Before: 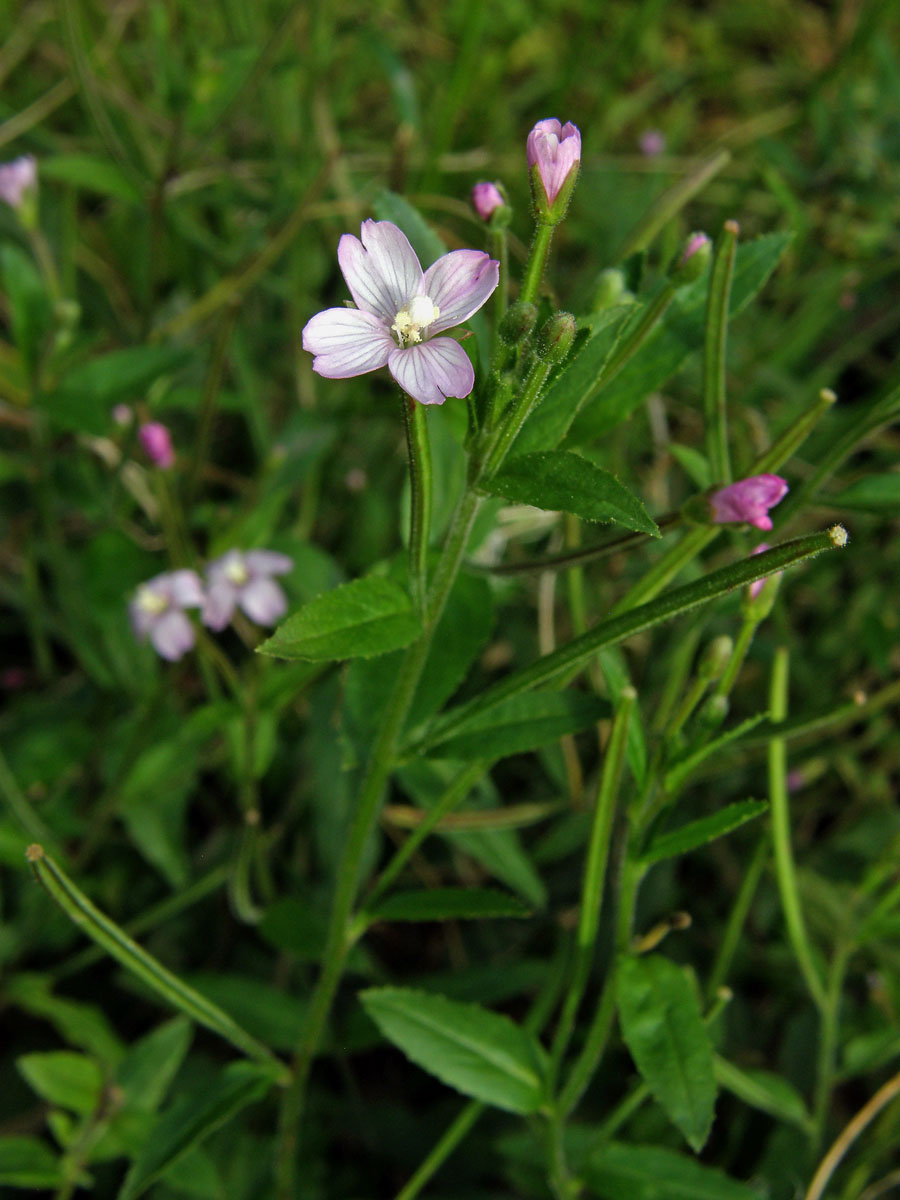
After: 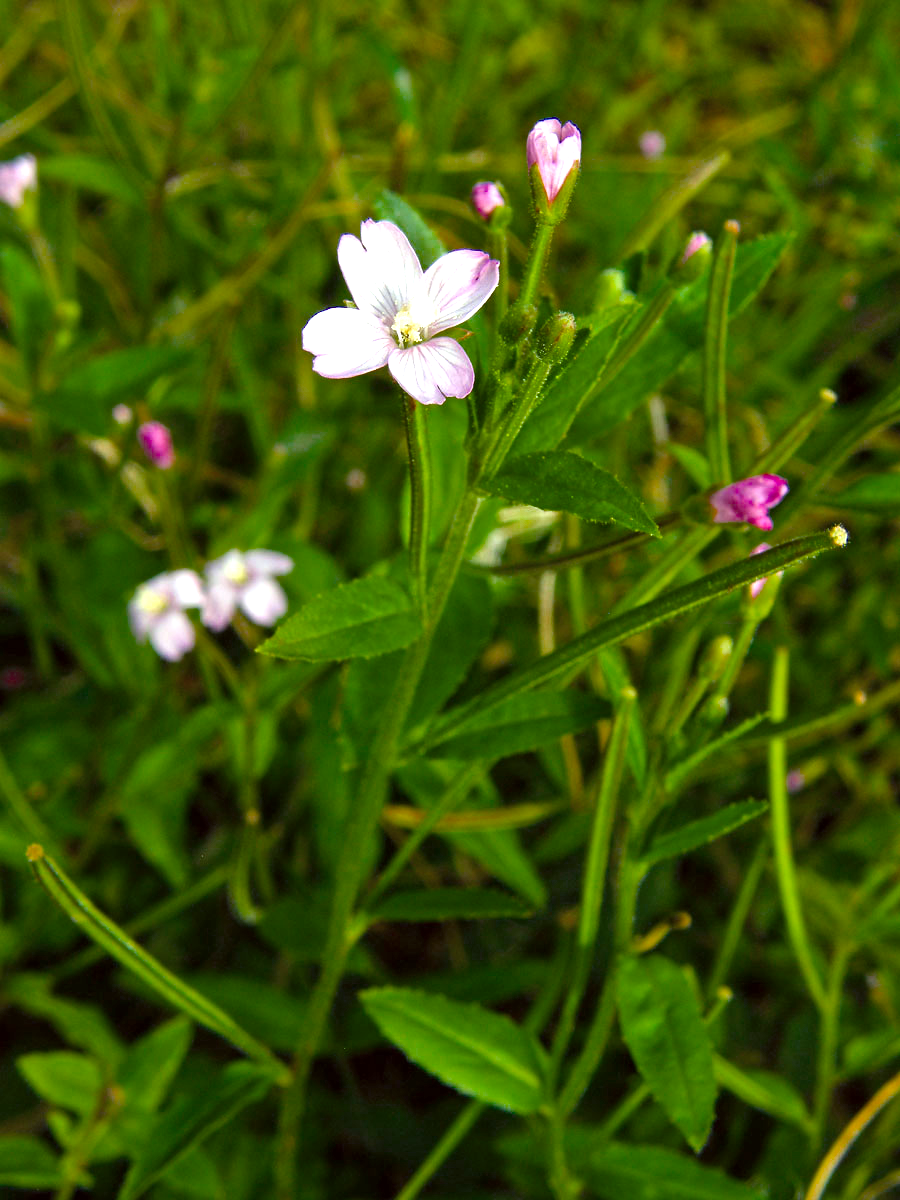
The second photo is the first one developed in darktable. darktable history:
contrast brightness saturation: saturation -0.172
color balance rgb: highlights gain › luminance 6.055%, highlights gain › chroma 2.627%, highlights gain › hue 87.19°, perceptual saturation grading › global saturation 30.321%, global vibrance 15.724%, saturation formula JzAzBz (2021)
color correction: highlights a* -2.95, highlights b* -2.61, shadows a* 2.5, shadows b* 2.68
exposure: black level correction 0, exposure 1.103 EV, compensate highlight preservation false
